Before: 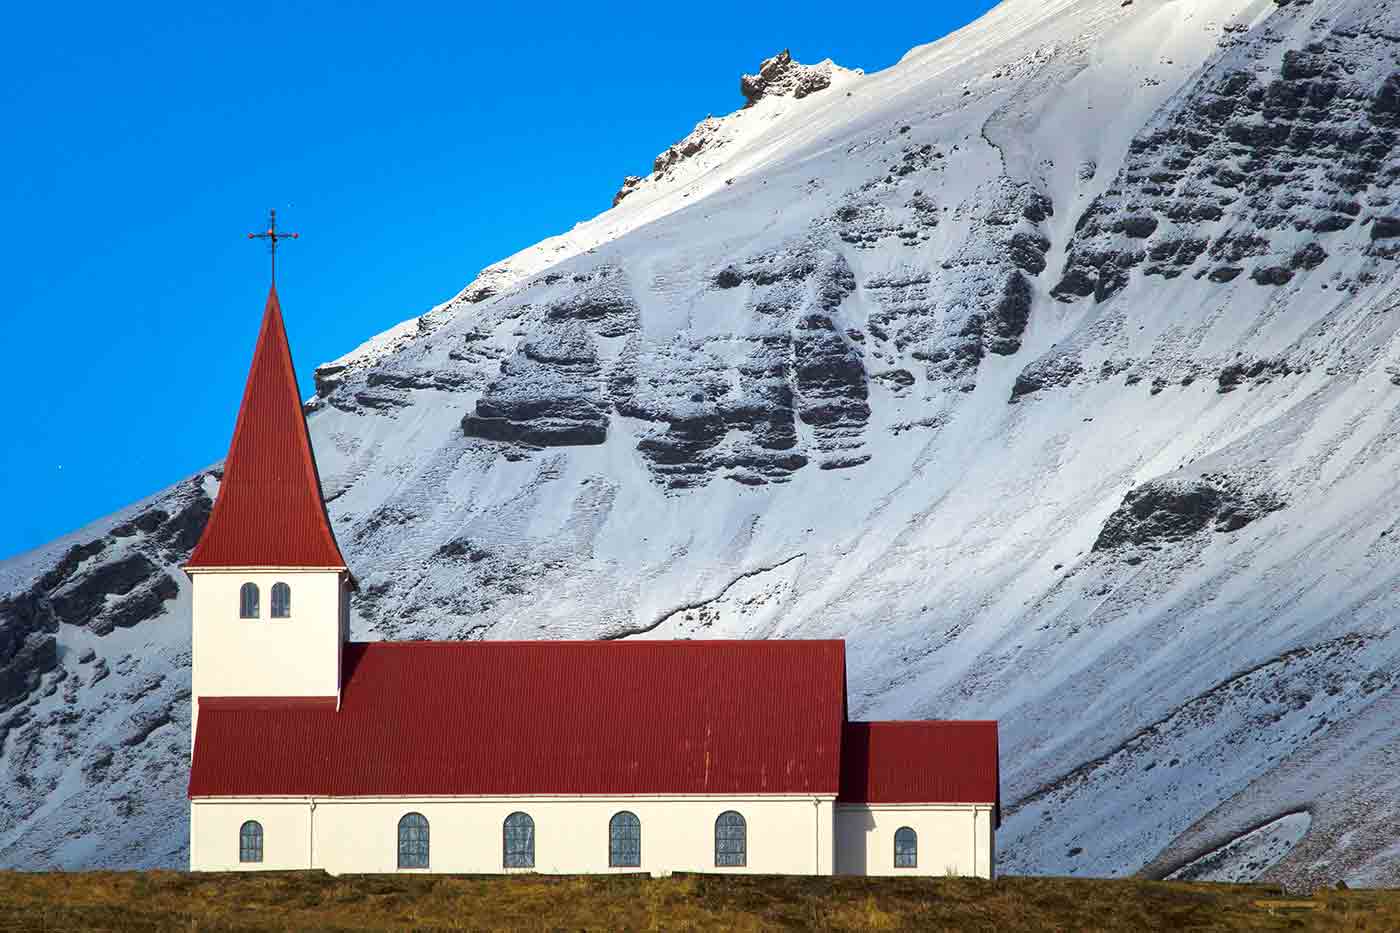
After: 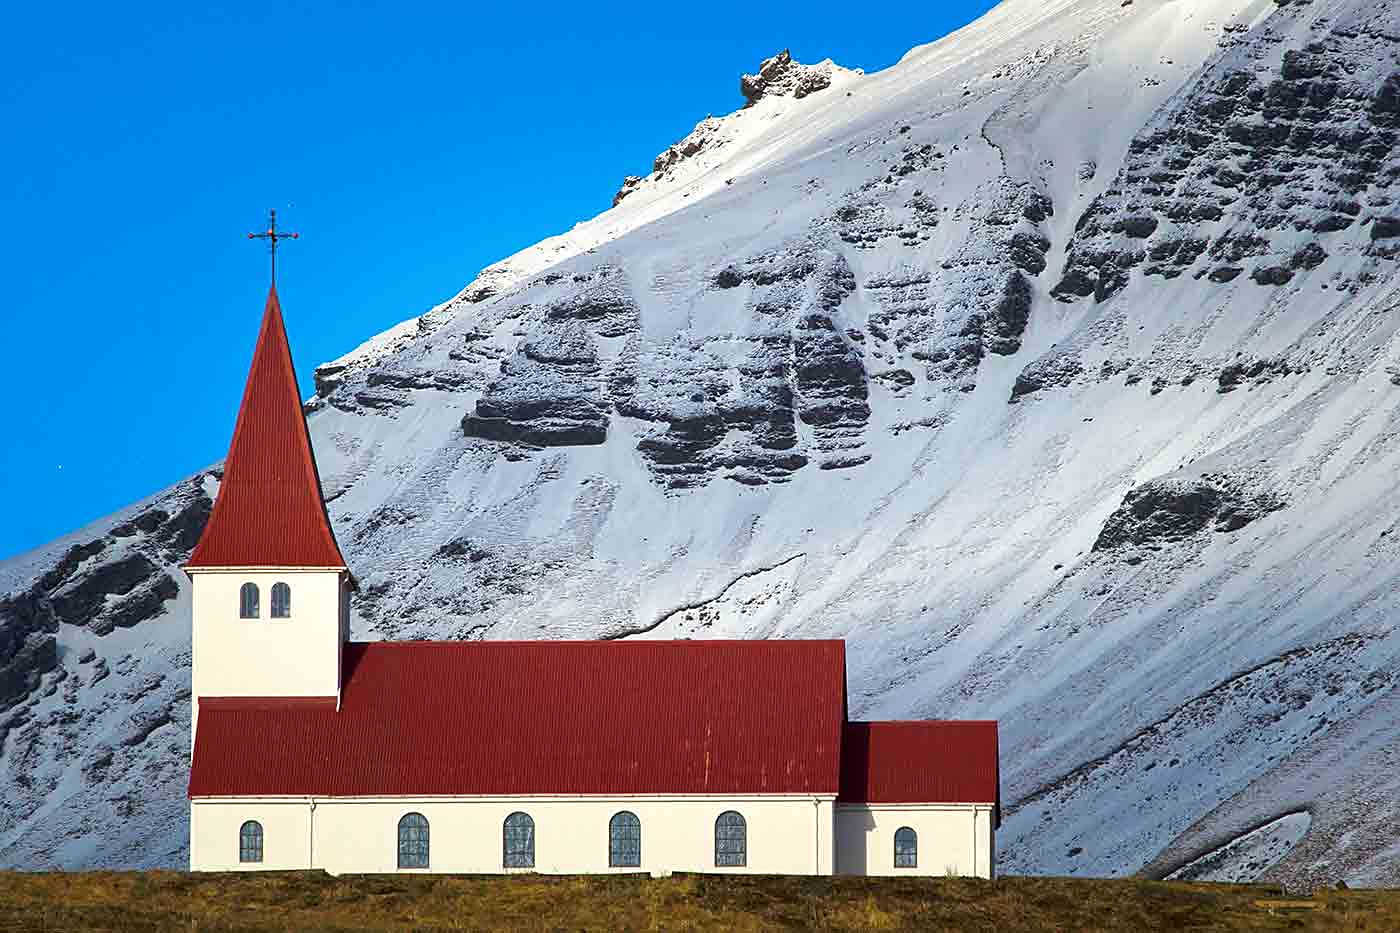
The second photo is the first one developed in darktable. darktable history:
sharpen: radius 1.829, amount 0.415, threshold 1.506
